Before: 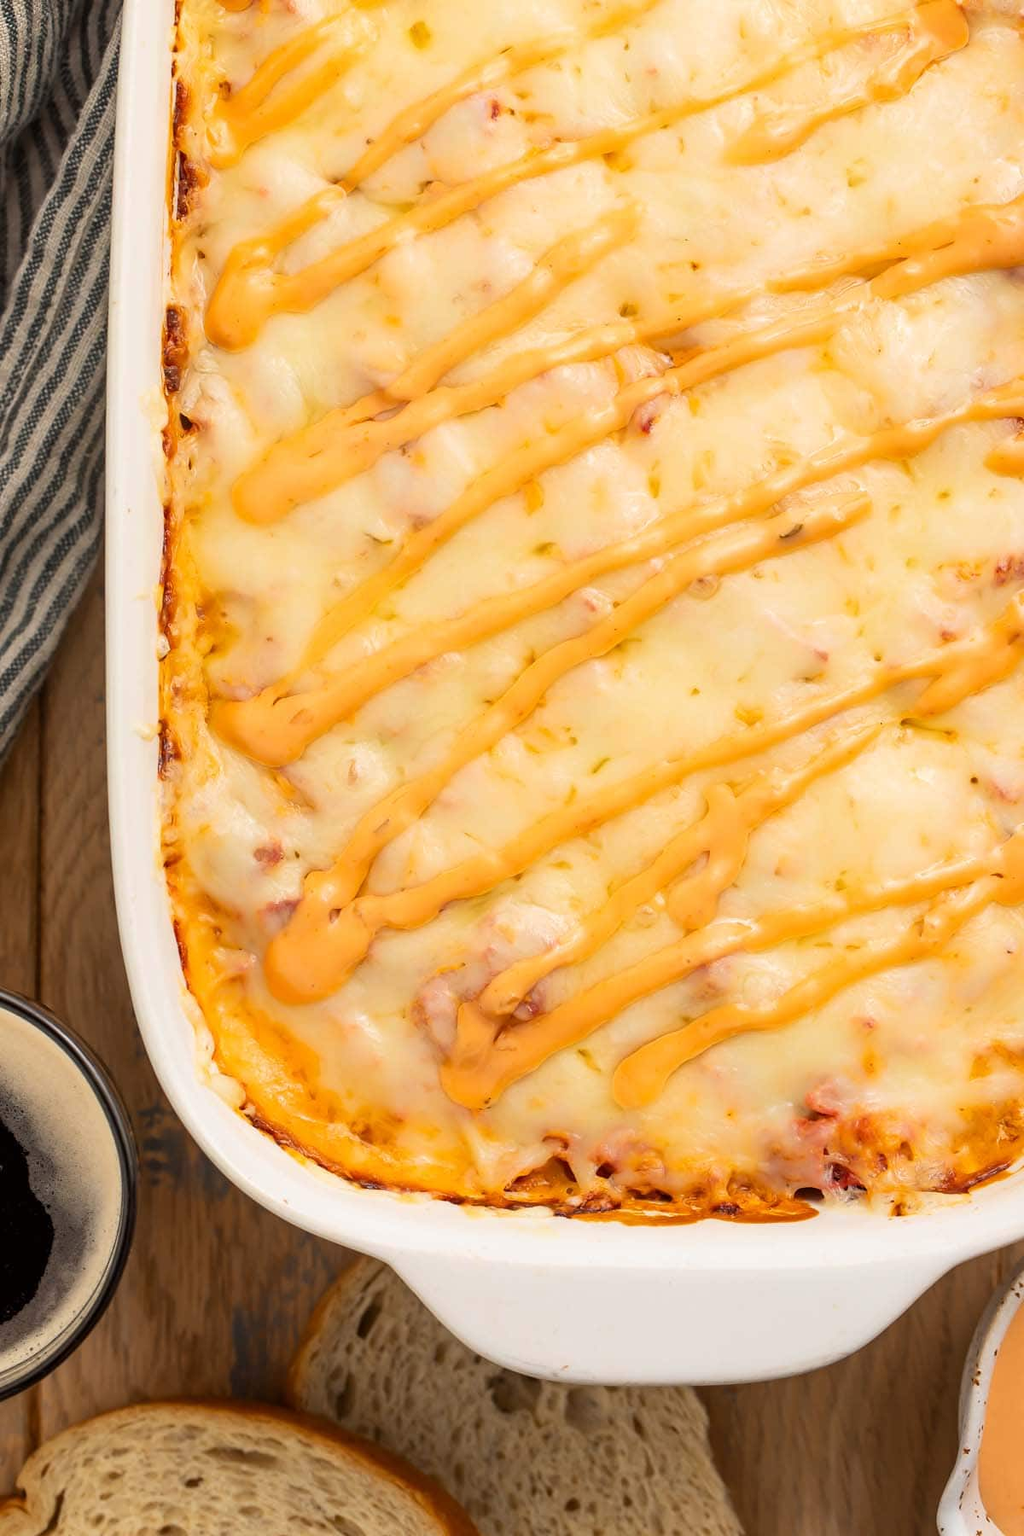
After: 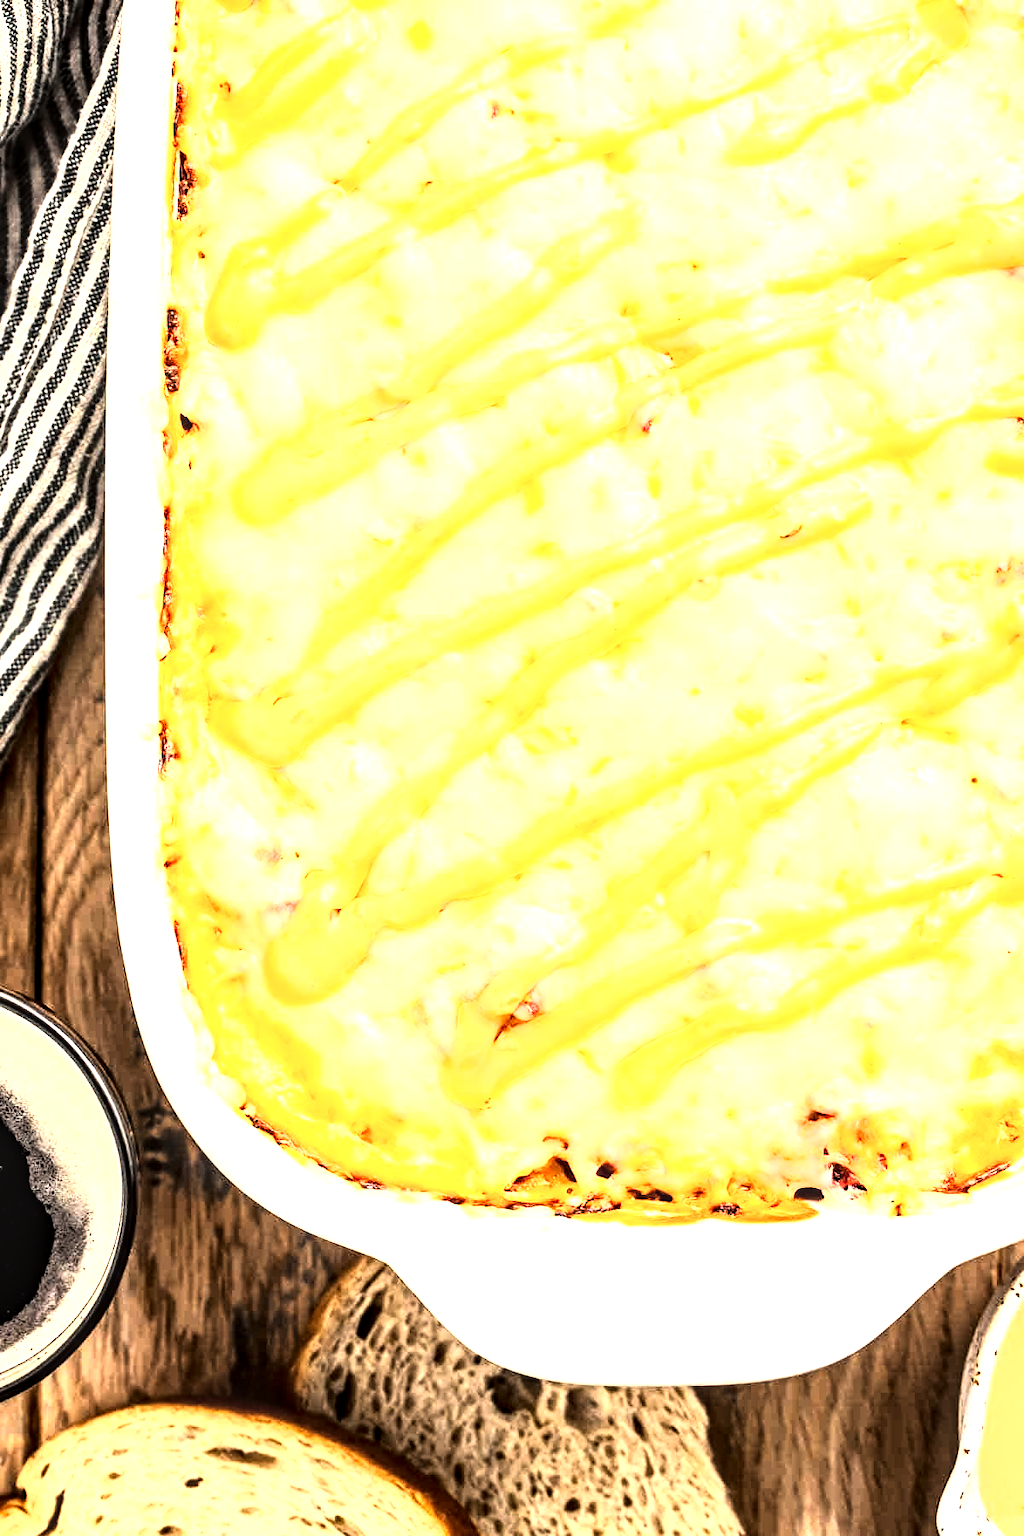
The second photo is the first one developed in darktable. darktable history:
rgb curve: curves: ch0 [(0, 0) (0.21, 0.15) (0.24, 0.21) (0.5, 0.75) (0.75, 0.96) (0.89, 0.99) (1, 1)]; ch1 [(0, 0.02) (0.21, 0.13) (0.25, 0.2) (0.5, 0.67) (0.75, 0.9) (0.89, 0.97) (1, 1)]; ch2 [(0, 0.02) (0.21, 0.13) (0.25, 0.2) (0.5, 0.67) (0.75, 0.9) (0.89, 0.97) (1, 1)], compensate middle gray true
shadows and highlights: radius 110.86, shadows 51.09, white point adjustment 9.16, highlights -4.17, highlights color adjustment 32.2%, soften with gaussian
local contrast: detail 160%
tone curve: curves: ch0 [(0, 0.013) (0.198, 0.175) (0.512, 0.582) (0.625, 0.754) (0.81, 0.934) (1, 1)], color space Lab, linked channels, preserve colors none
